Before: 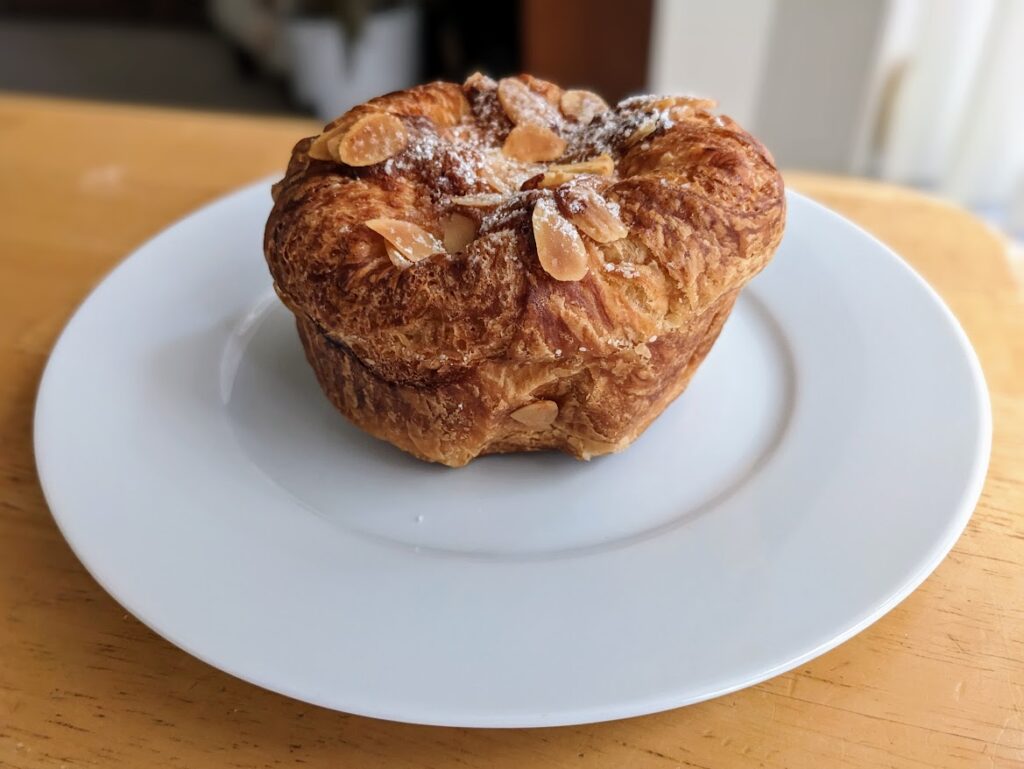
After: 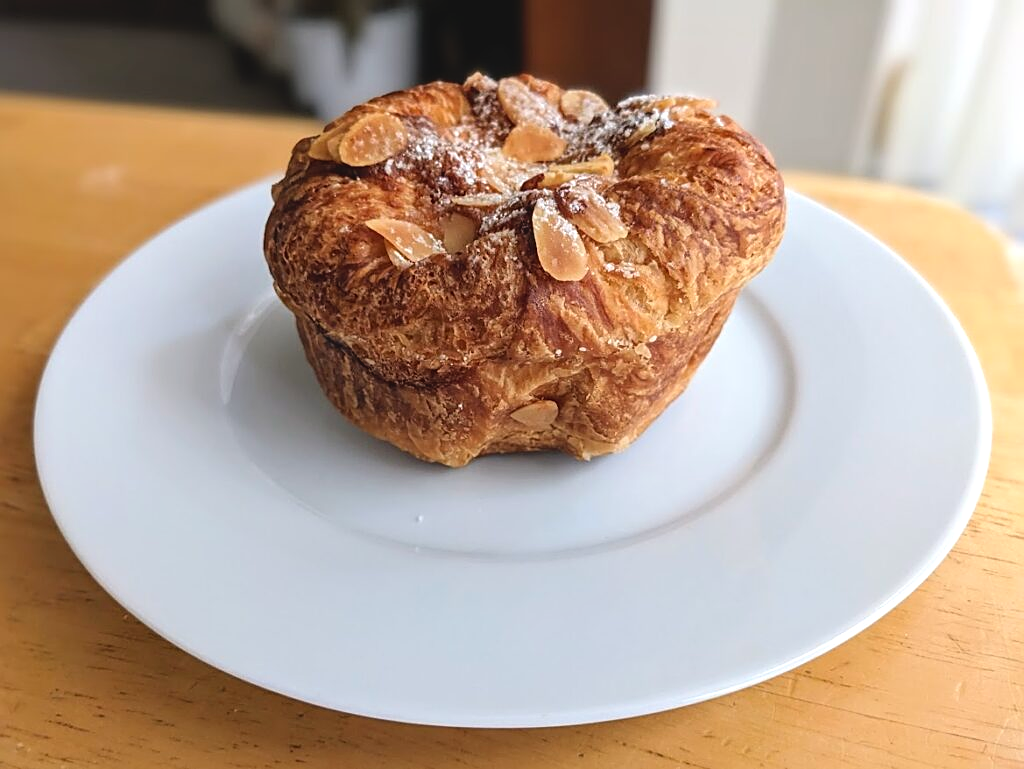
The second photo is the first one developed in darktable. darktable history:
contrast brightness saturation: contrast -0.118
tone equalizer: -8 EV -0.44 EV, -7 EV -0.406 EV, -6 EV -0.332 EV, -5 EV -0.246 EV, -3 EV 0.2 EV, -2 EV 0.348 EV, -1 EV 0.376 EV, +0 EV 0.44 EV
sharpen: on, module defaults
